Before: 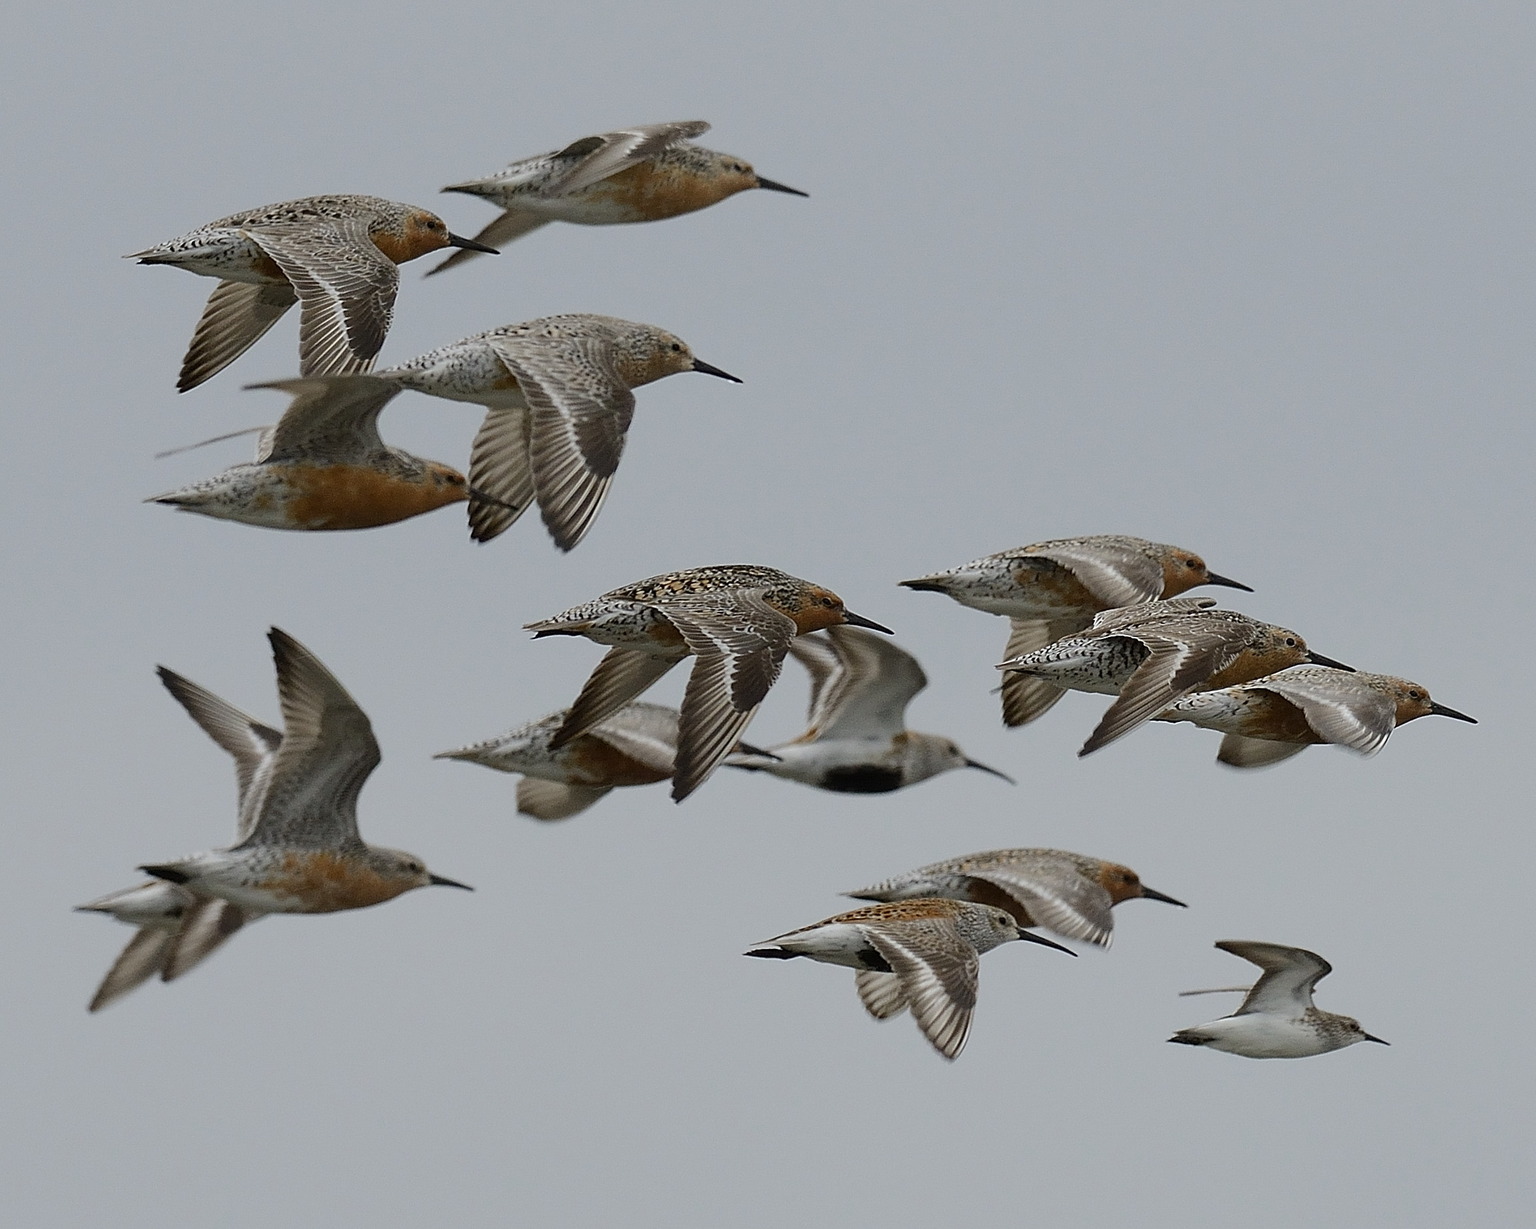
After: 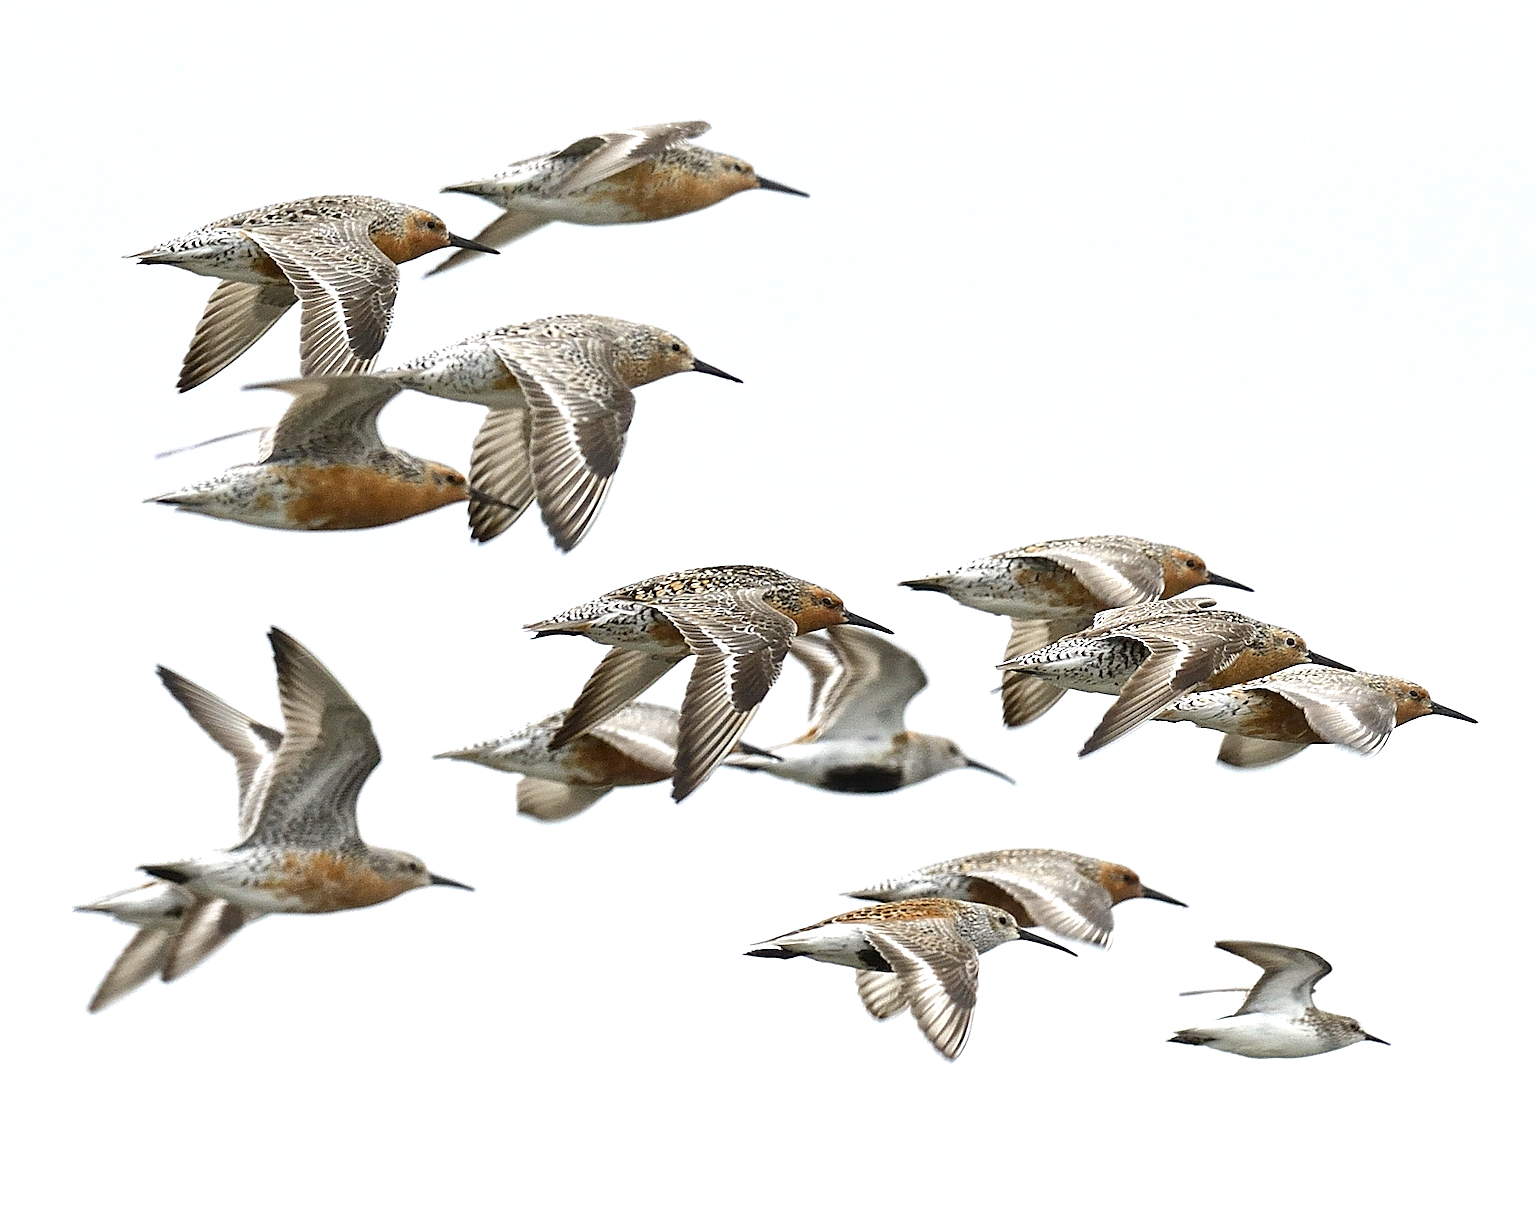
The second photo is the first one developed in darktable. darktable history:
exposure: black level correction 0, exposure 1.45 EV, compensate exposure bias true, compensate highlight preservation false
local contrast: mode bilateral grid, contrast 20, coarseness 50, detail 150%, midtone range 0.2
